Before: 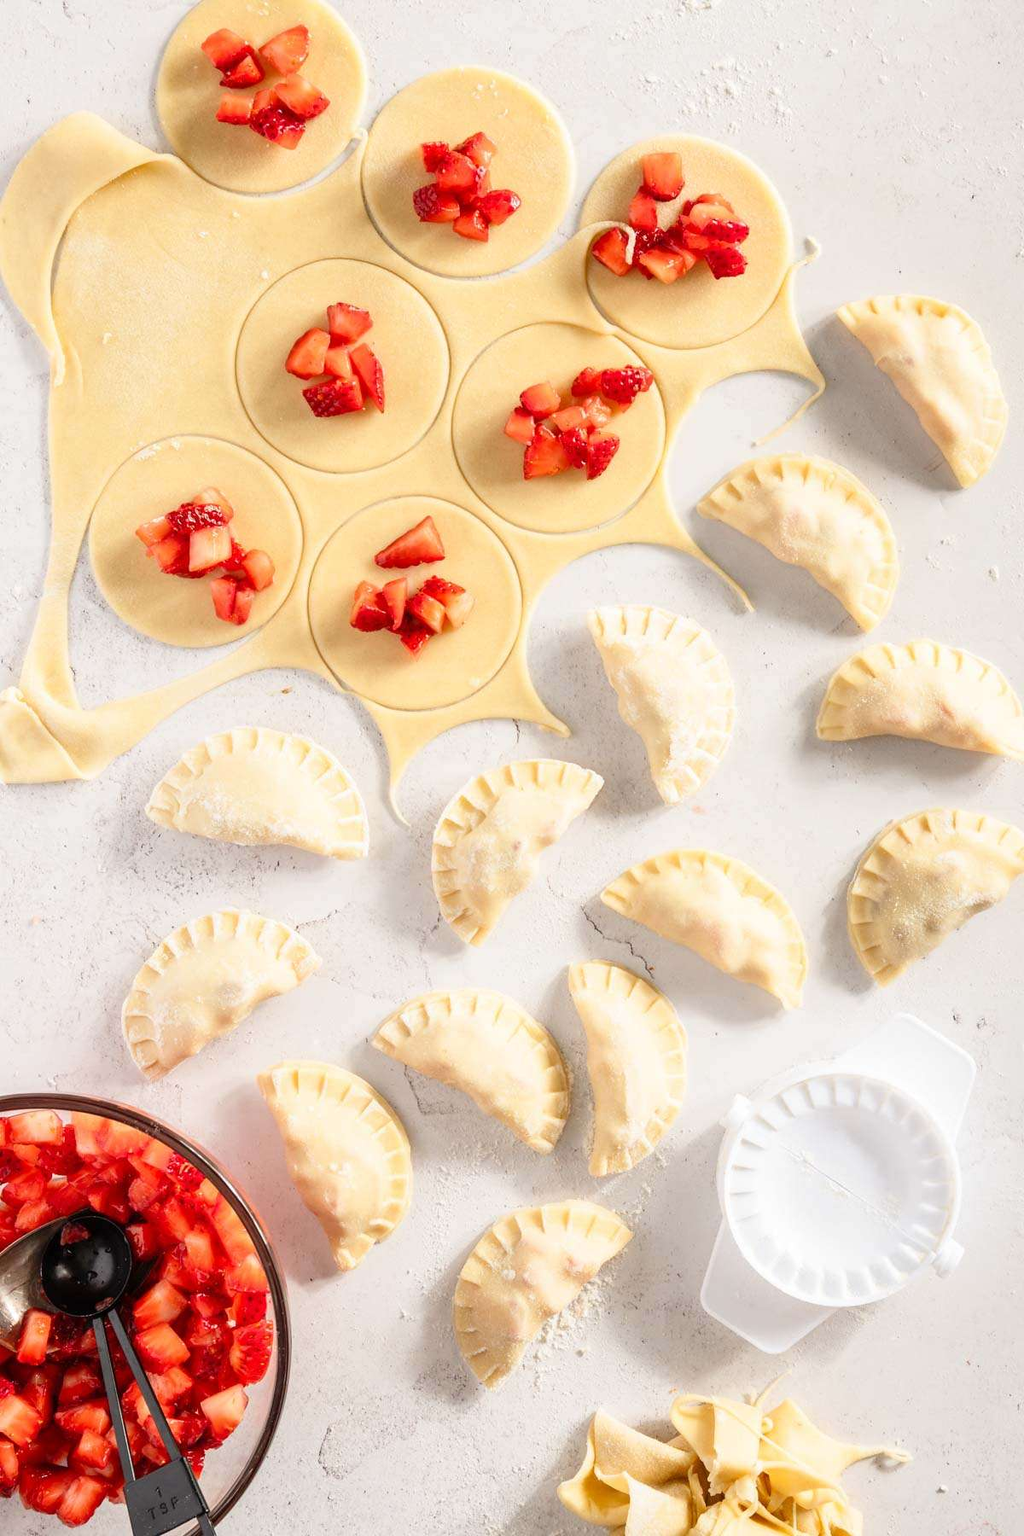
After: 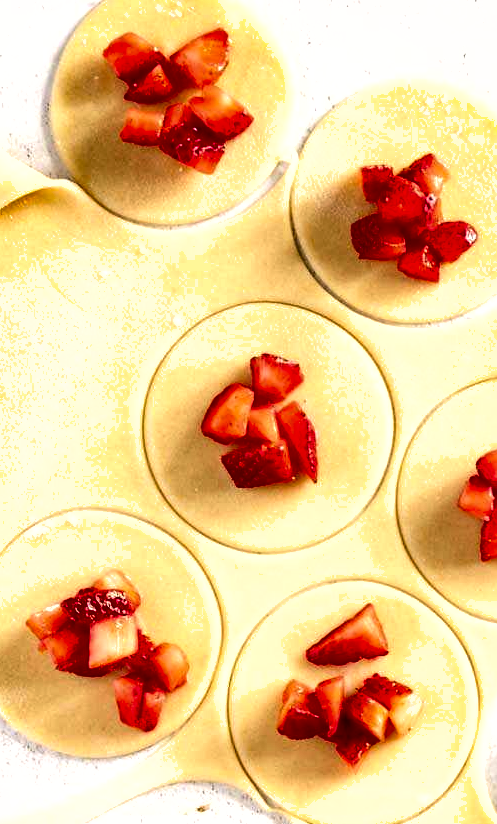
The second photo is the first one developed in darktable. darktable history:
crop and rotate: left 11.084%, top 0.096%, right 47.42%, bottom 54.124%
tone equalizer: -8 EV -0.413 EV, -7 EV -0.429 EV, -6 EV -0.294 EV, -5 EV -0.202 EV, -3 EV 0.204 EV, -2 EV 0.363 EV, -1 EV 0.376 EV, +0 EV 0.43 EV, mask exposure compensation -0.489 EV
shadows and highlights: shadows 59.03, soften with gaussian
